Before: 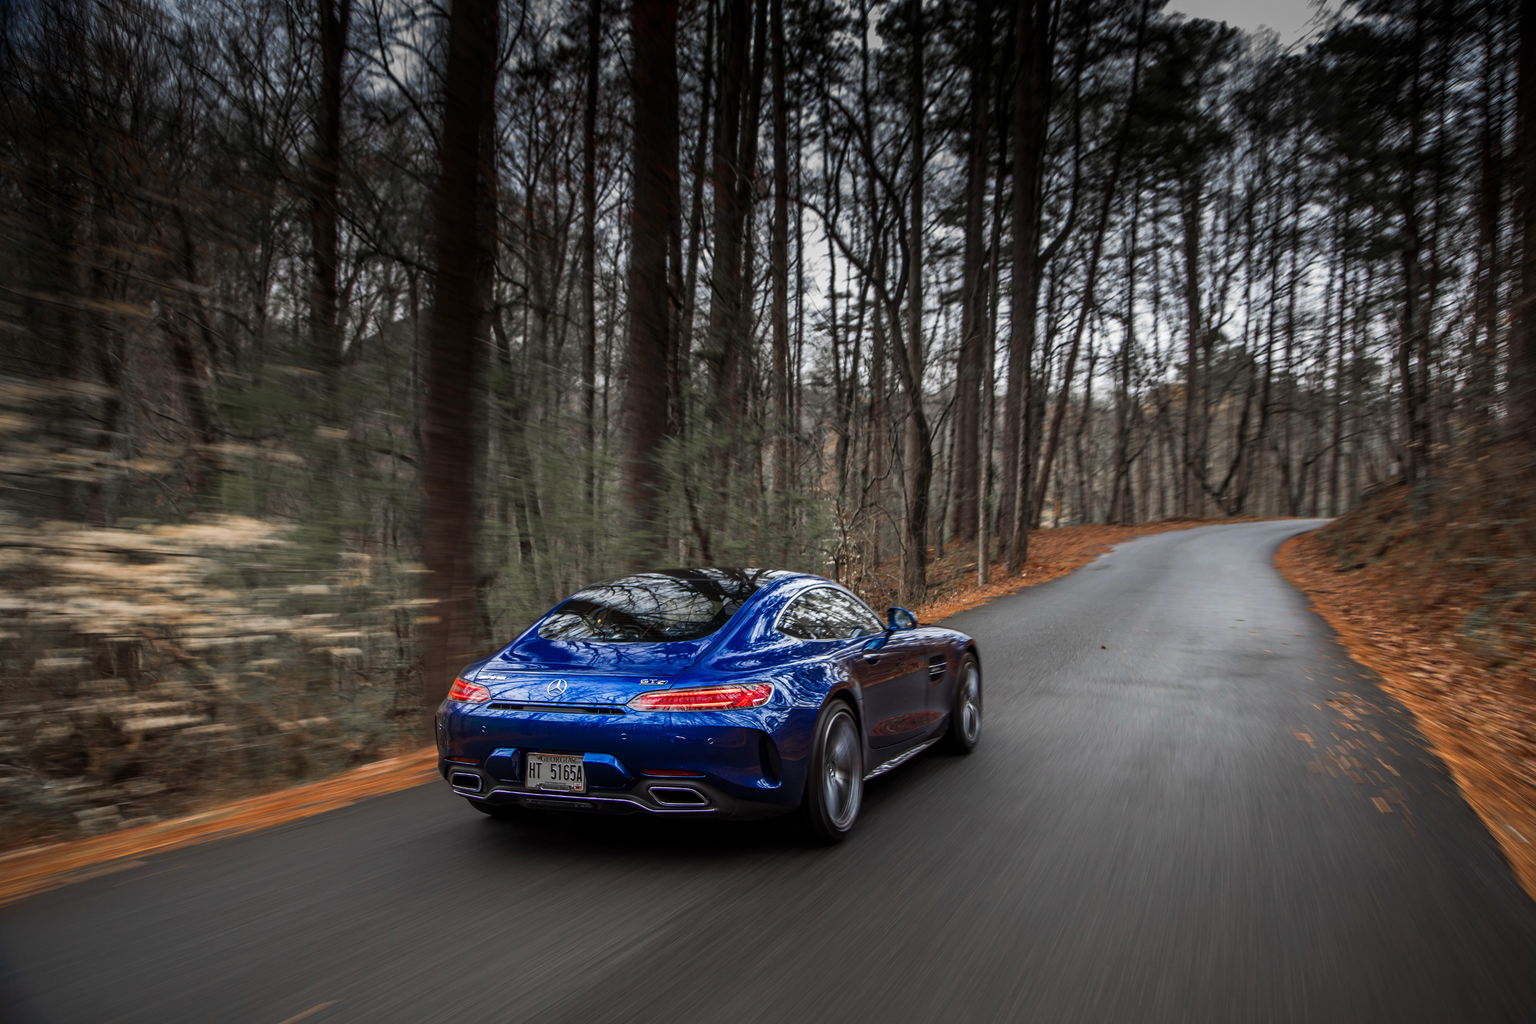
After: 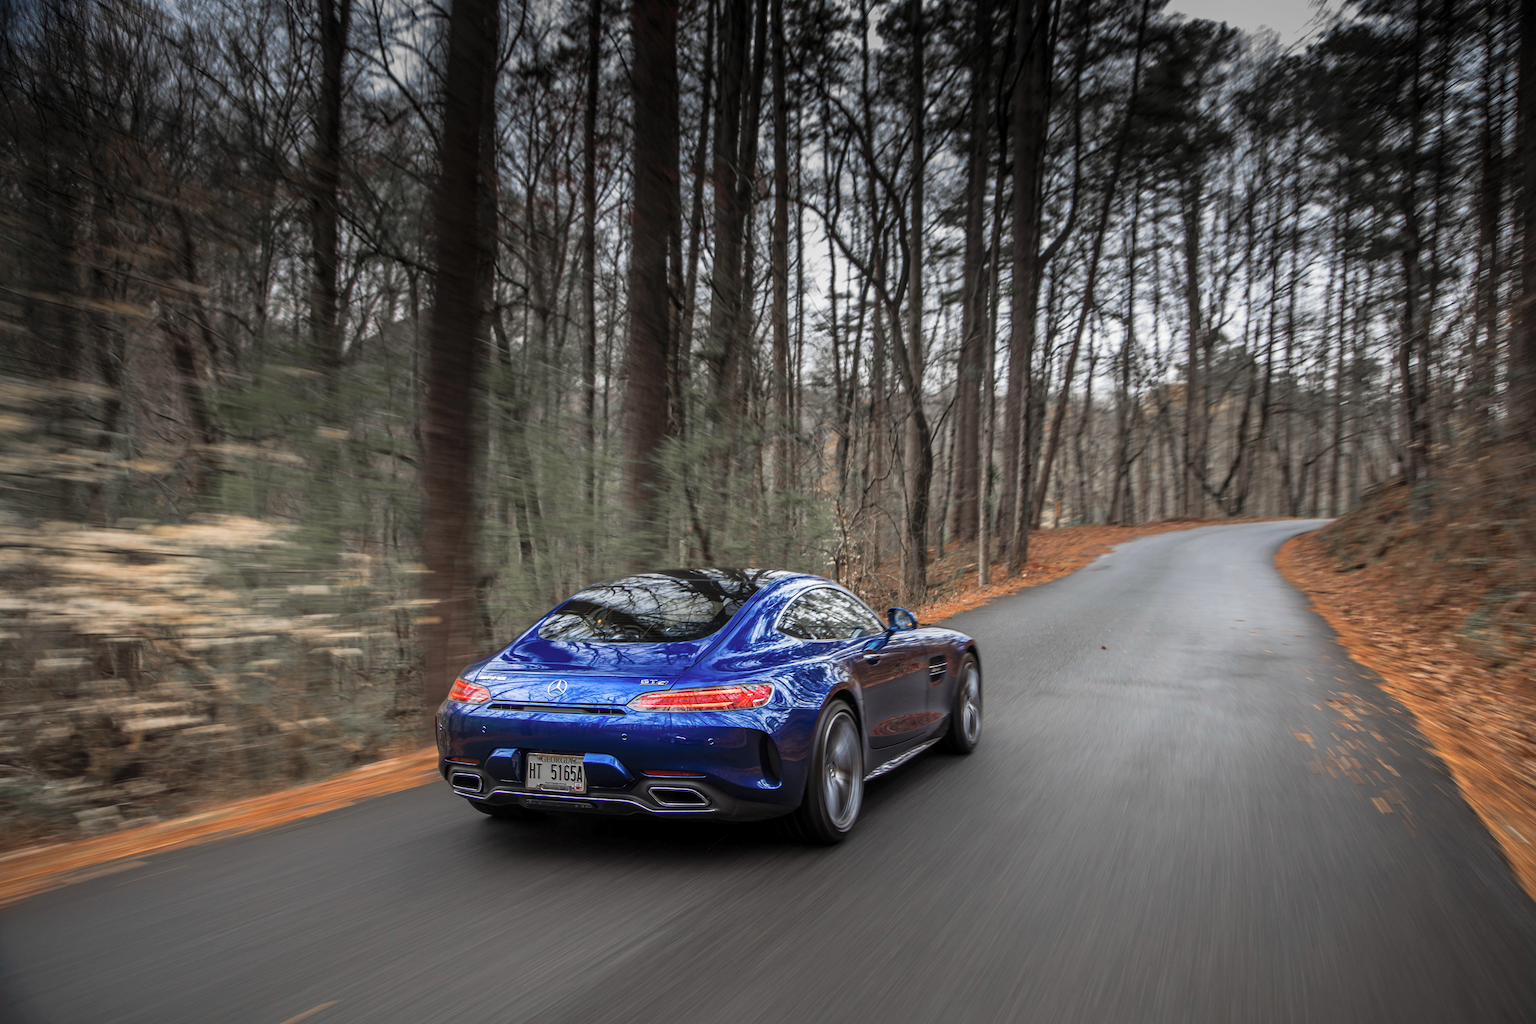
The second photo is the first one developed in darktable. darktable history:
contrast brightness saturation: brightness 0.153
